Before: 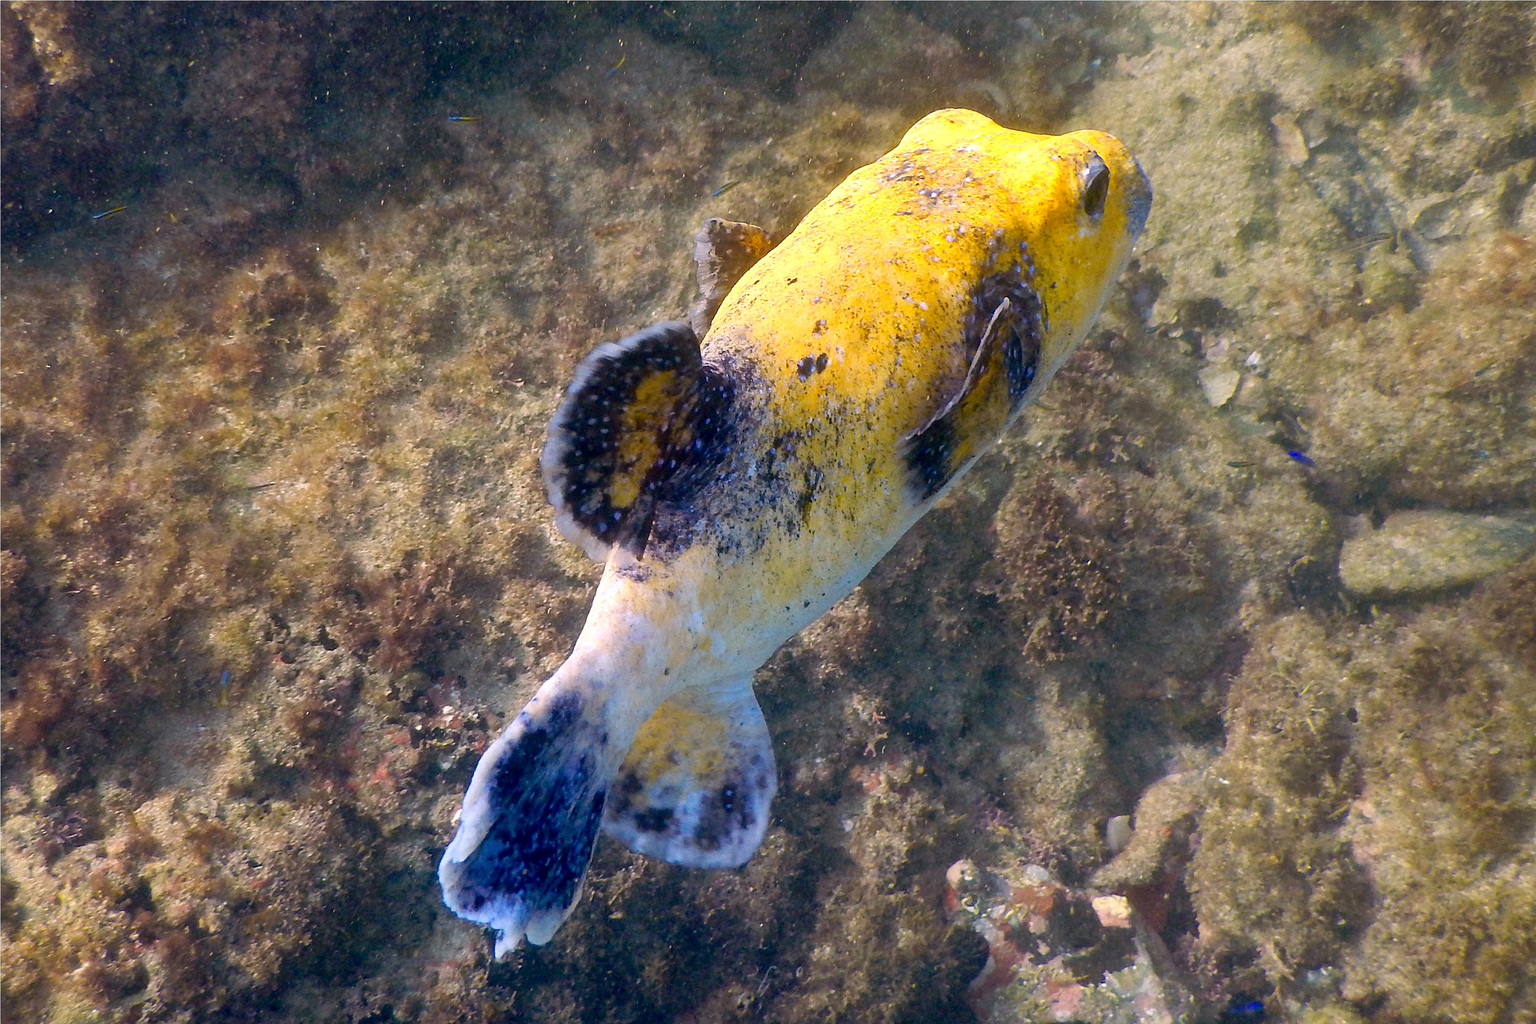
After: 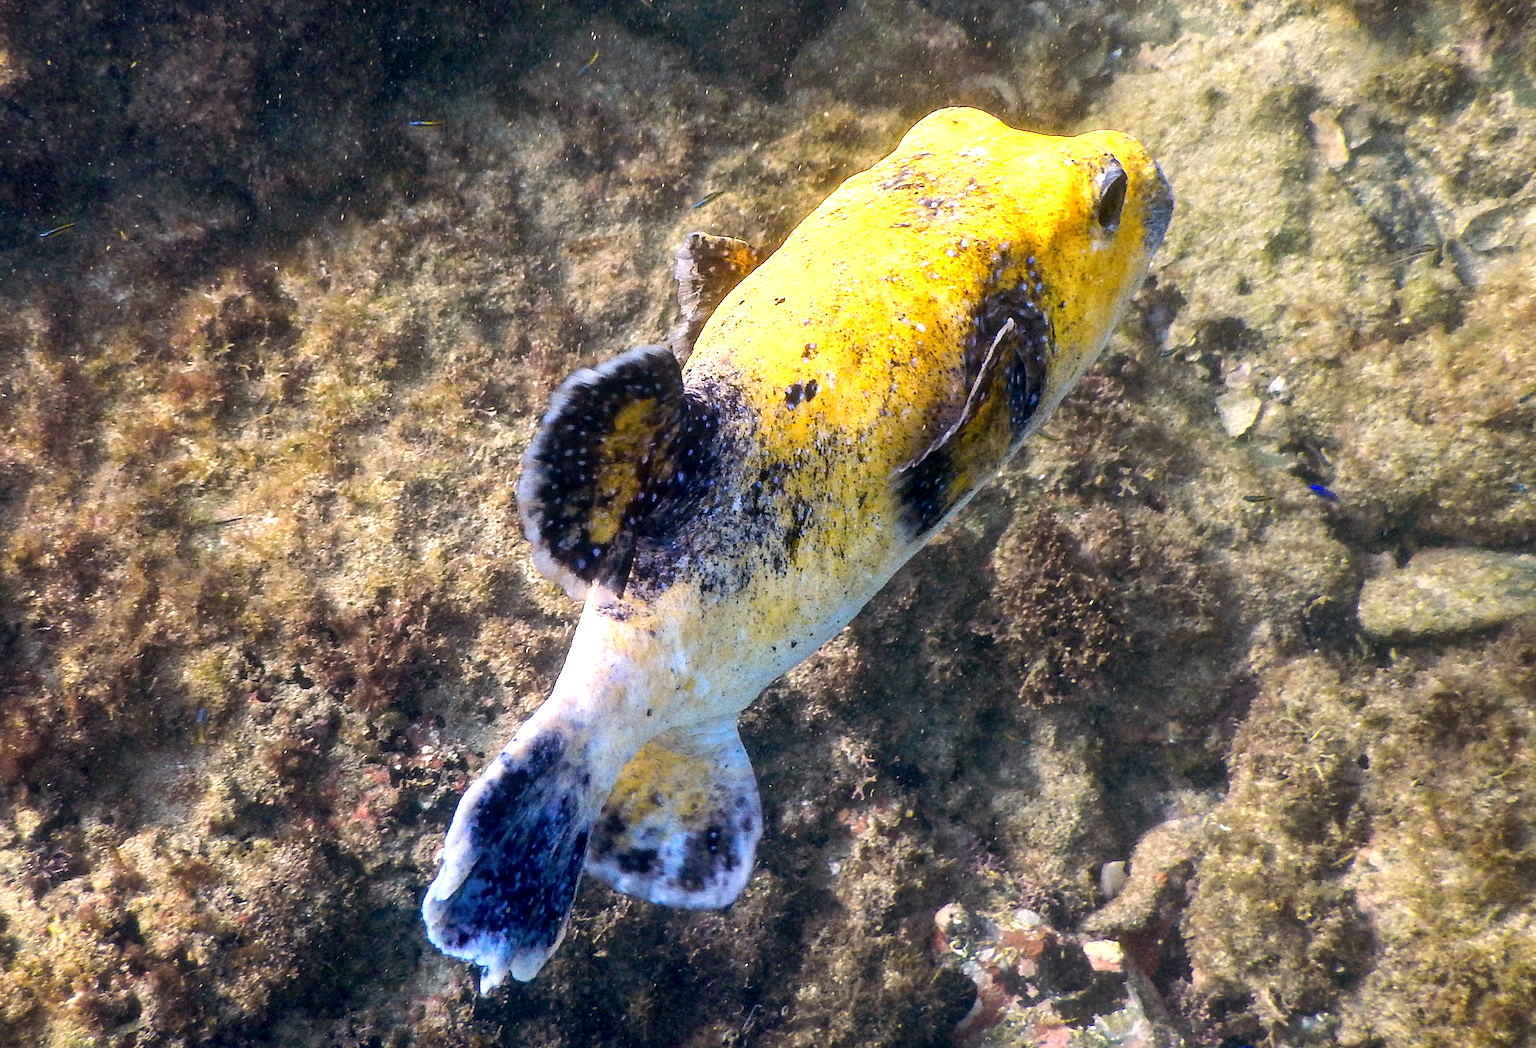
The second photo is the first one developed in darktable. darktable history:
tone equalizer: -8 EV -0.75 EV, -7 EV -0.7 EV, -6 EV -0.6 EV, -5 EV -0.4 EV, -3 EV 0.4 EV, -2 EV 0.6 EV, -1 EV 0.7 EV, +0 EV 0.75 EV, edges refinement/feathering 500, mask exposure compensation -1.57 EV, preserve details no
local contrast: on, module defaults
rotate and perspective: rotation 0.074°, lens shift (vertical) 0.096, lens shift (horizontal) -0.041, crop left 0.043, crop right 0.952, crop top 0.024, crop bottom 0.979
